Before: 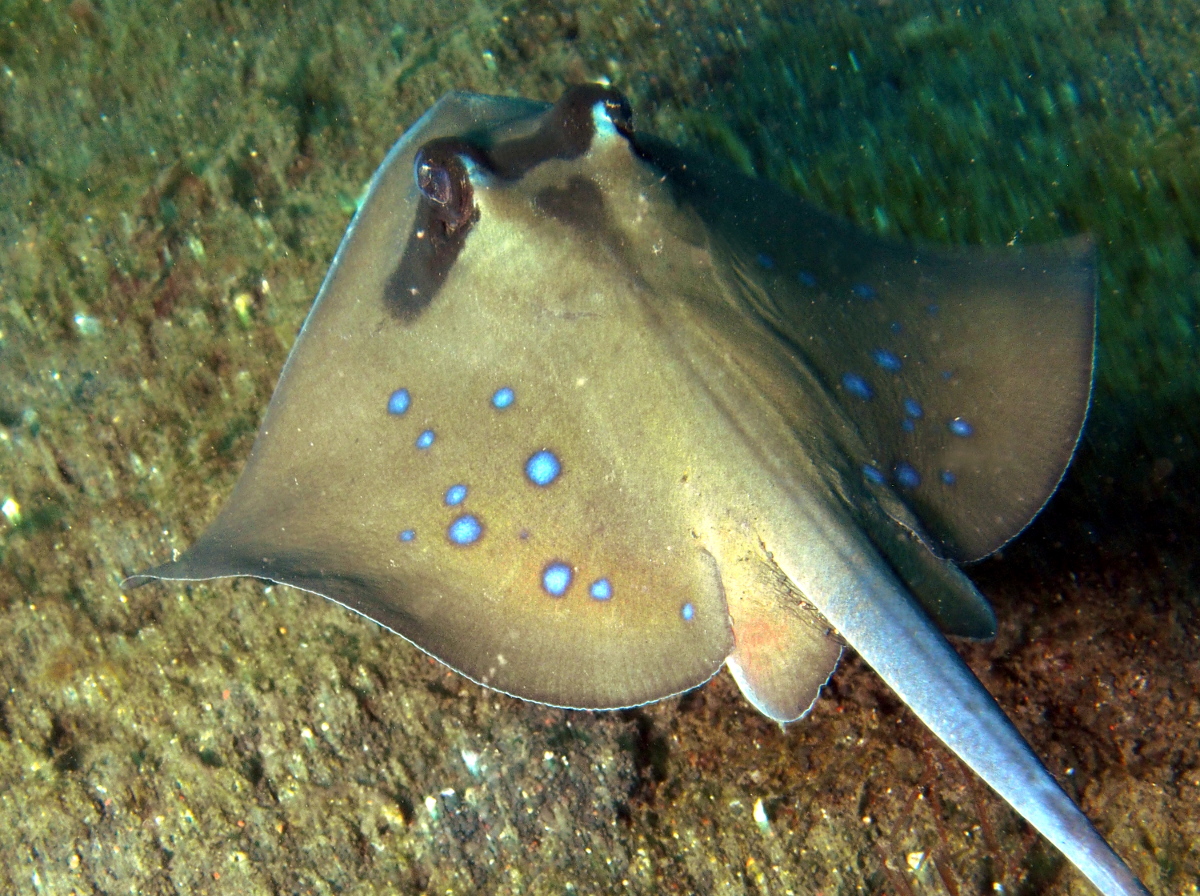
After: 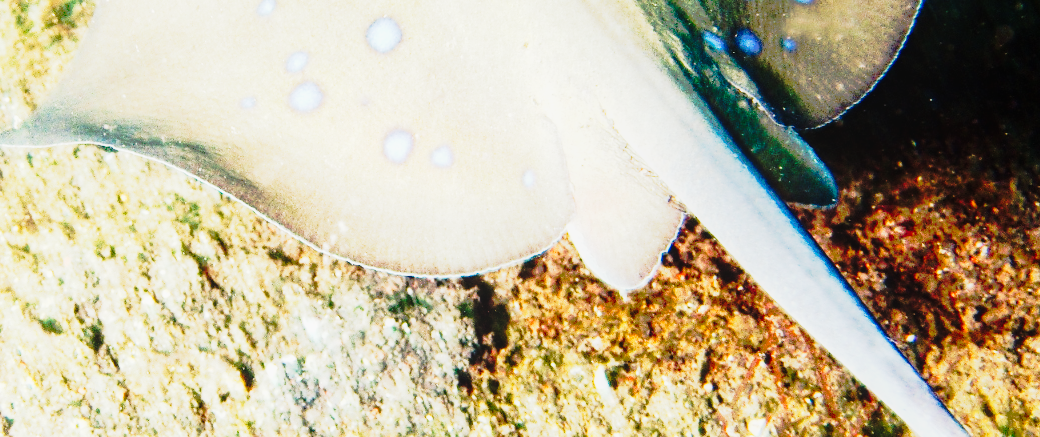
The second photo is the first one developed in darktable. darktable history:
exposure: black level correction 0, exposure 0.894 EV, compensate exposure bias true, compensate highlight preservation false
local contrast: detail 110%
crop and rotate: left 13.306%, top 48.355%, bottom 2.782%
color balance rgb: perceptual saturation grading › global saturation -0.11%, perceptual saturation grading › mid-tones 11.547%
tone equalizer: -8 EV -0.404 EV, -7 EV -0.39 EV, -6 EV -0.331 EV, -5 EV -0.21 EV, -3 EV 0.237 EV, -2 EV 0.336 EV, -1 EV 0.376 EV, +0 EV 0.423 EV, edges refinement/feathering 500, mask exposure compensation -1.57 EV, preserve details no
tone curve: curves: ch0 [(0, 0) (0.081, 0.033) (0.192, 0.124) (0.283, 0.238) (0.407, 0.476) (0.495, 0.521) (0.661, 0.756) (0.788, 0.87) (1, 0.951)]; ch1 [(0, 0) (0.161, 0.092) (0.35, 0.33) (0.392, 0.392) (0.427, 0.426) (0.479, 0.472) (0.505, 0.497) (0.521, 0.524) (0.567, 0.56) (0.583, 0.592) (0.625, 0.627) (0.678, 0.733) (1, 1)]; ch2 [(0, 0) (0.346, 0.362) (0.404, 0.427) (0.502, 0.499) (0.531, 0.523) (0.544, 0.561) (0.58, 0.59) (0.629, 0.642) (0.717, 0.678) (1, 1)], preserve colors none
base curve: curves: ch0 [(0, 0) (0.028, 0.03) (0.121, 0.232) (0.46, 0.748) (0.859, 0.968) (1, 1)], preserve colors none
